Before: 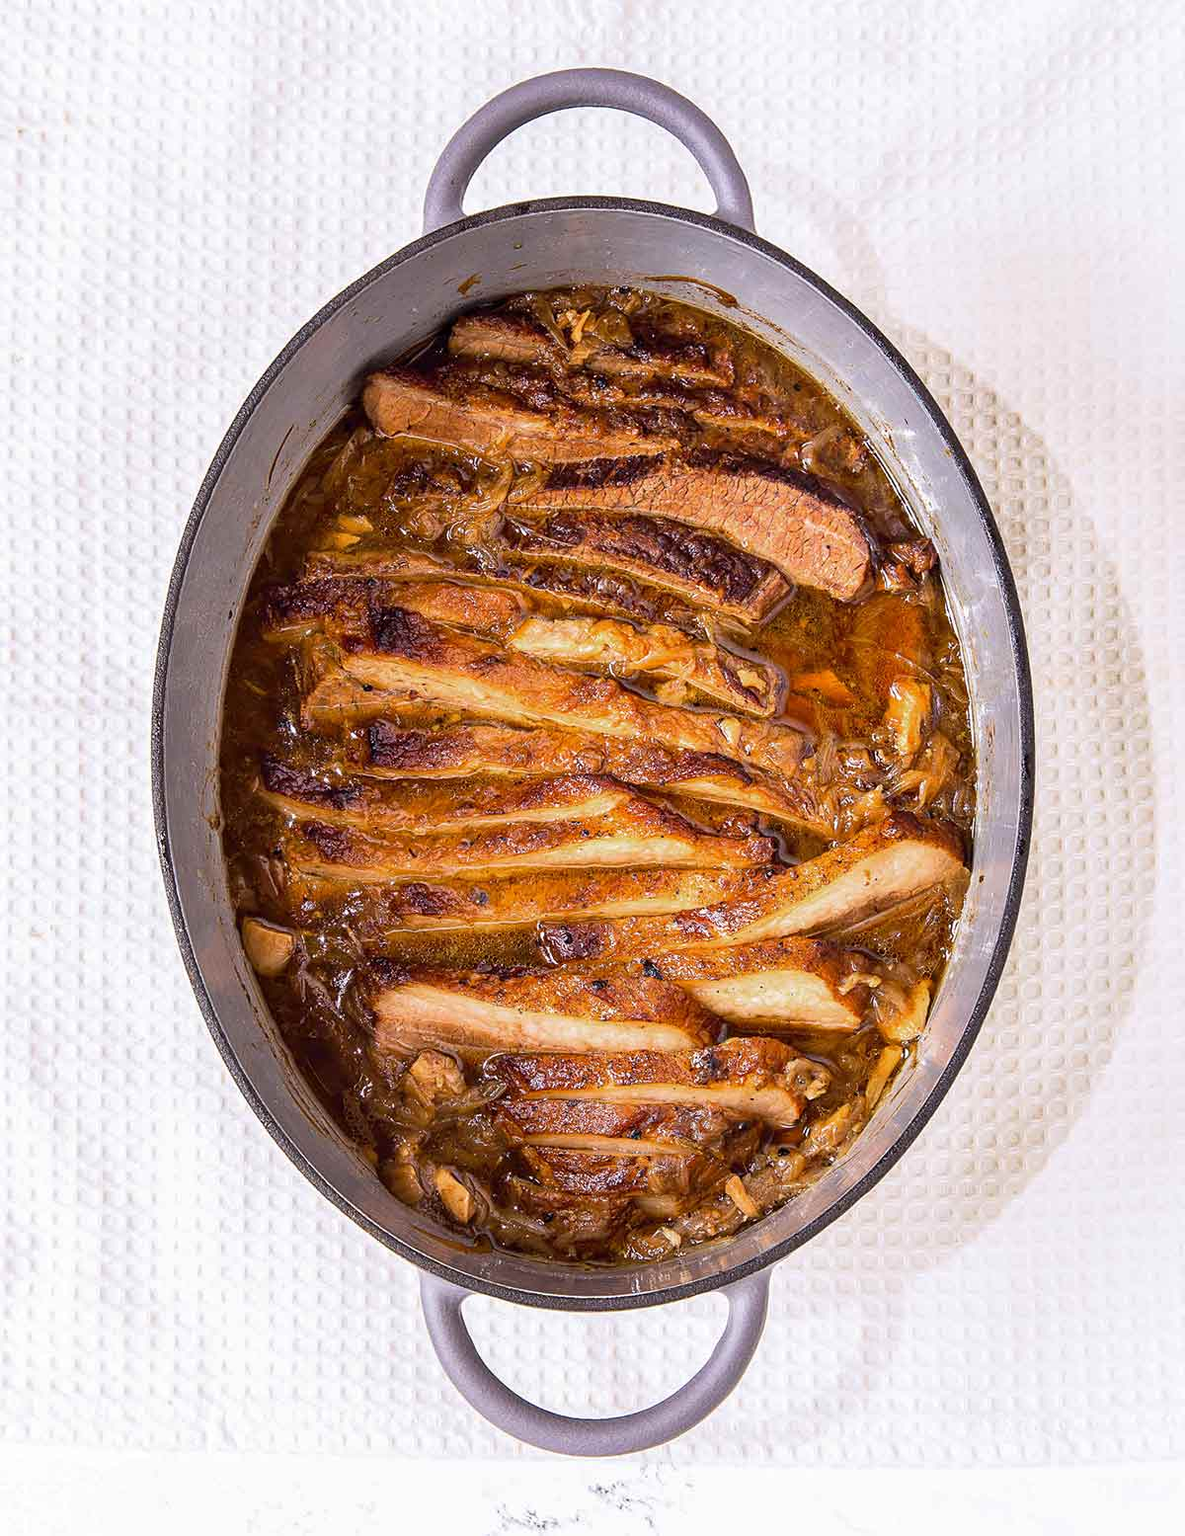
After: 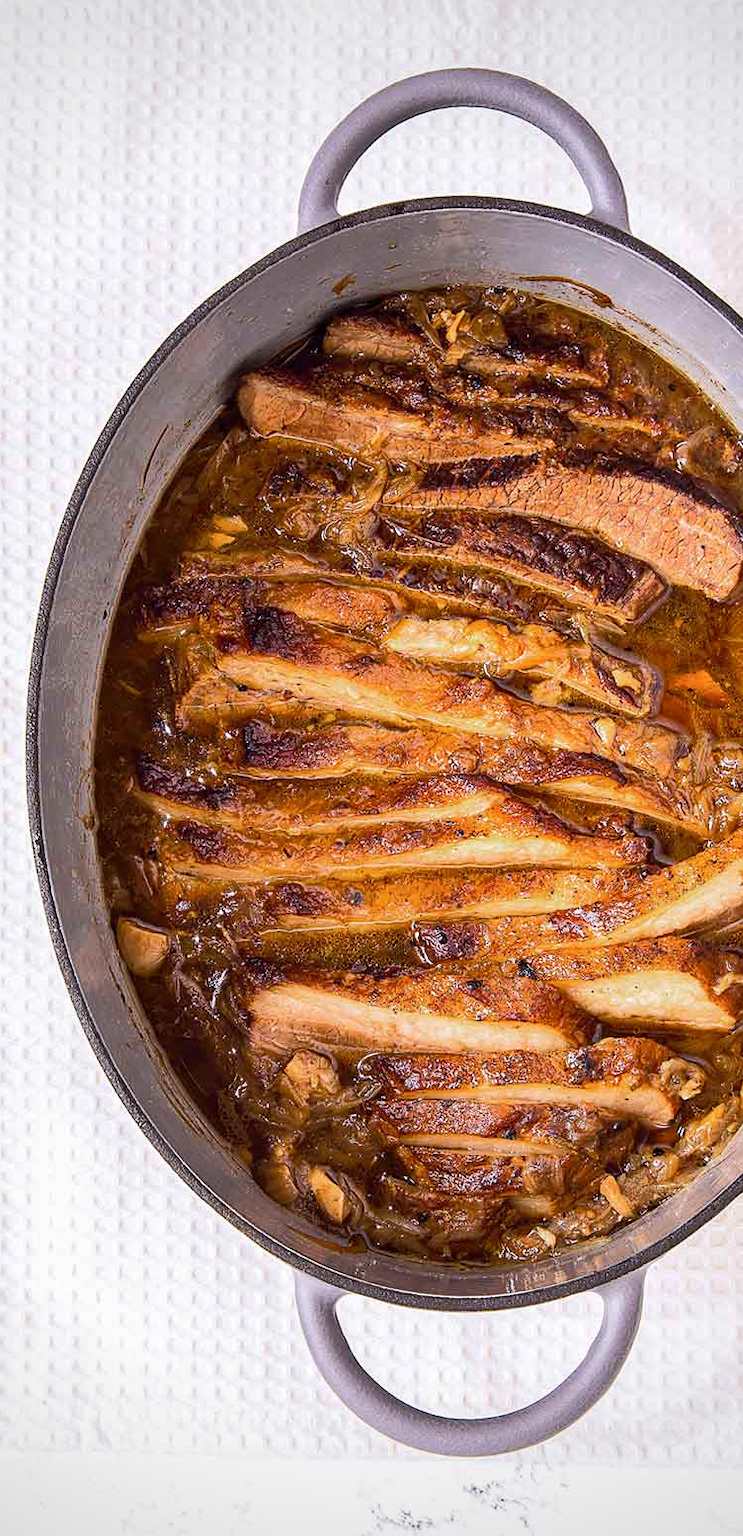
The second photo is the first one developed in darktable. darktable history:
crop: left 10.637%, right 26.576%
tone curve: curves: ch0 [(0, 0) (0.003, 0.003) (0.011, 0.011) (0.025, 0.024) (0.044, 0.043) (0.069, 0.068) (0.1, 0.097) (0.136, 0.133) (0.177, 0.173) (0.224, 0.219) (0.277, 0.271) (0.335, 0.327) (0.399, 0.39) (0.468, 0.457) (0.543, 0.582) (0.623, 0.655) (0.709, 0.734) (0.801, 0.817) (0.898, 0.906) (1, 1)], color space Lab, independent channels, preserve colors none
vignetting: fall-off radius 61.2%
